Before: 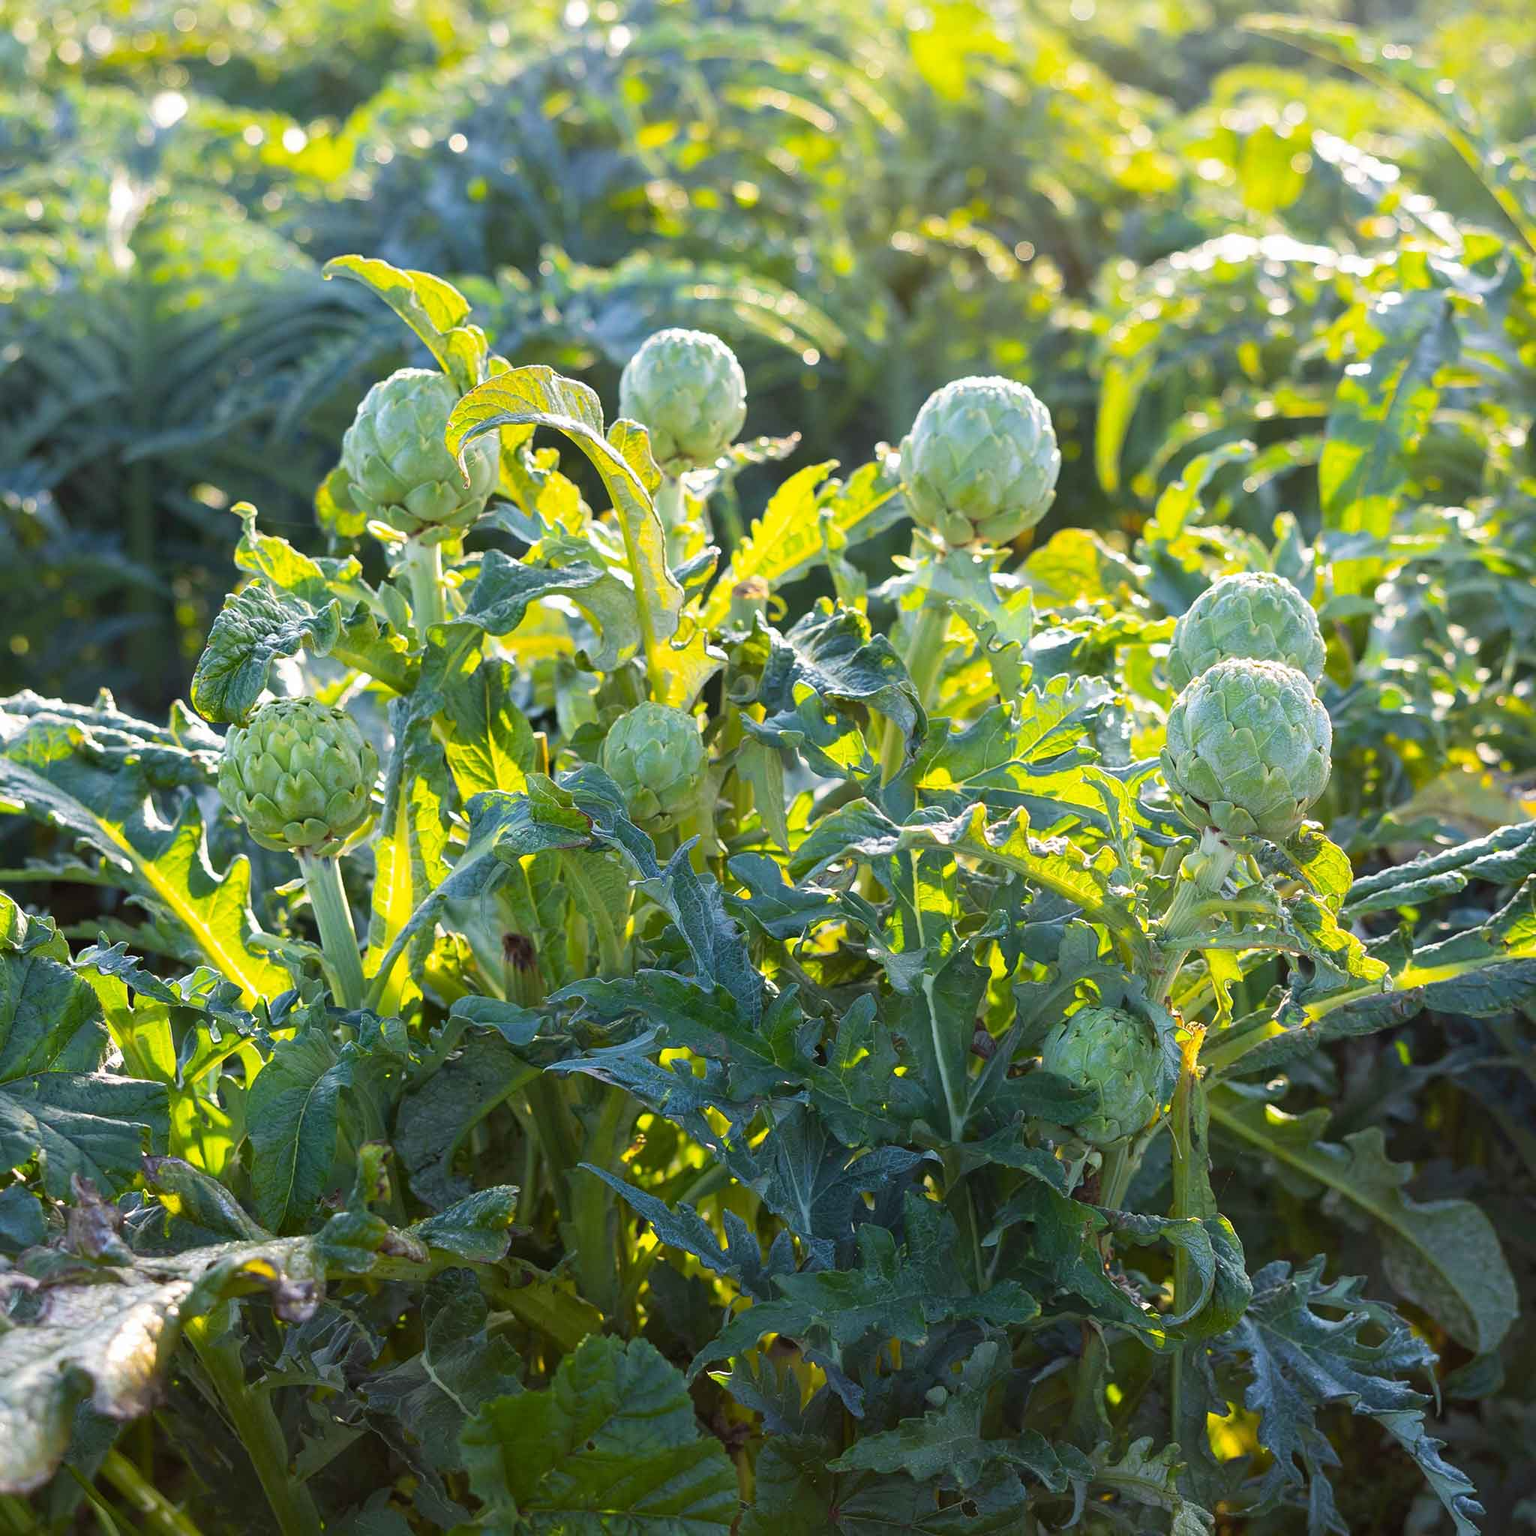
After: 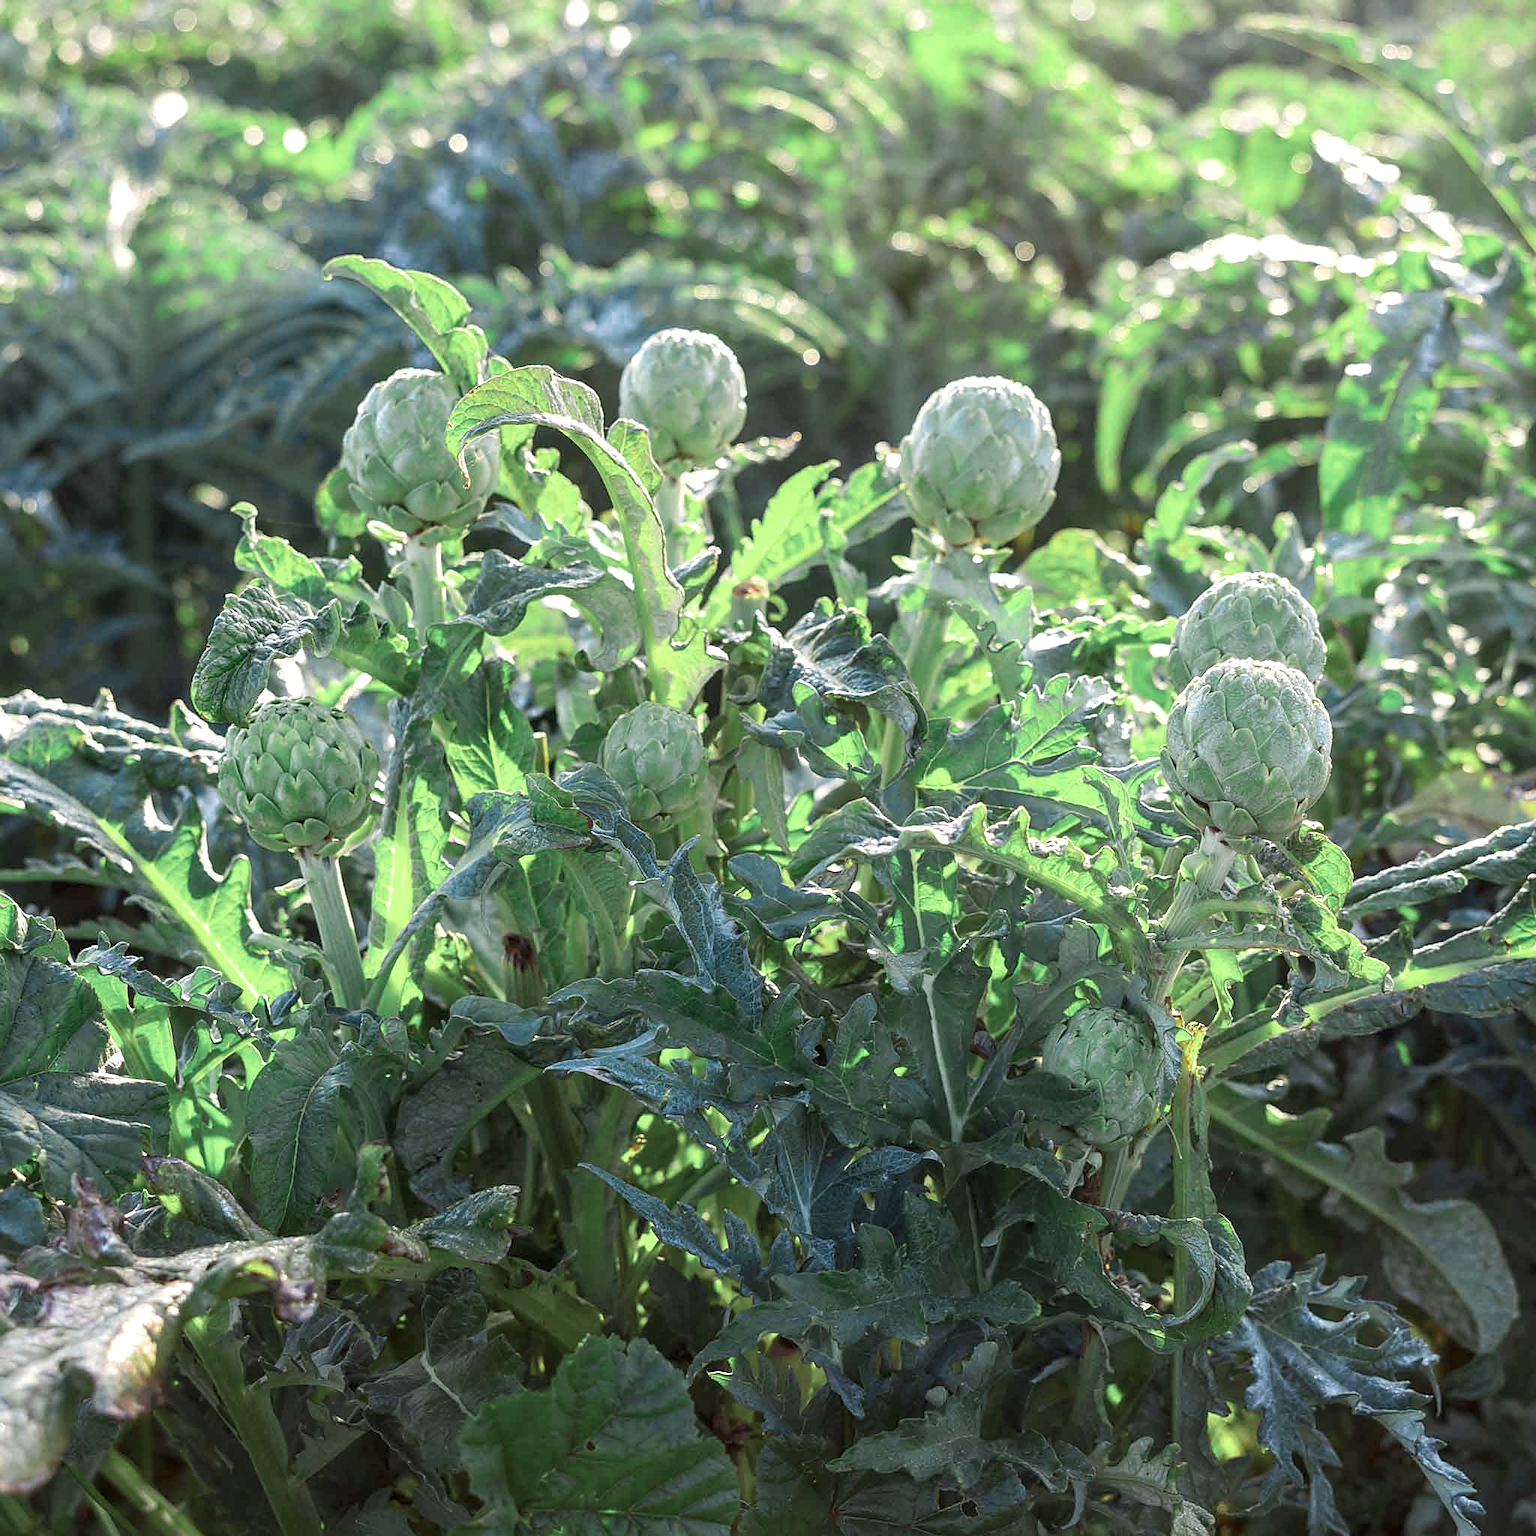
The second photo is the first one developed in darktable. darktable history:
sharpen: radius 1.904, amount 0.398, threshold 1.687
exposure: exposure 0.077 EV, compensate exposure bias true, compensate highlight preservation false
color correction: highlights b* 3.03
color zones: curves: ch0 [(0, 0.466) (0.128, 0.466) (0.25, 0.5) (0.375, 0.456) (0.5, 0.5) (0.625, 0.5) (0.737, 0.652) (0.875, 0.5)]; ch1 [(0, 0.603) (0.125, 0.618) (0.261, 0.348) (0.372, 0.353) (0.497, 0.363) (0.611, 0.45) (0.731, 0.427) (0.875, 0.518) (0.998, 0.652)]; ch2 [(0, 0.559) (0.125, 0.451) (0.253, 0.564) (0.37, 0.578) (0.5, 0.466) (0.625, 0.471) (0.731, 0.471) (0.88, 0.485)], mix 26.04%
local contrast: on, module defaults
tone equalizer: edges refinement/feathering 500, mask exposure compensation -1.57 EV, preserve details no
